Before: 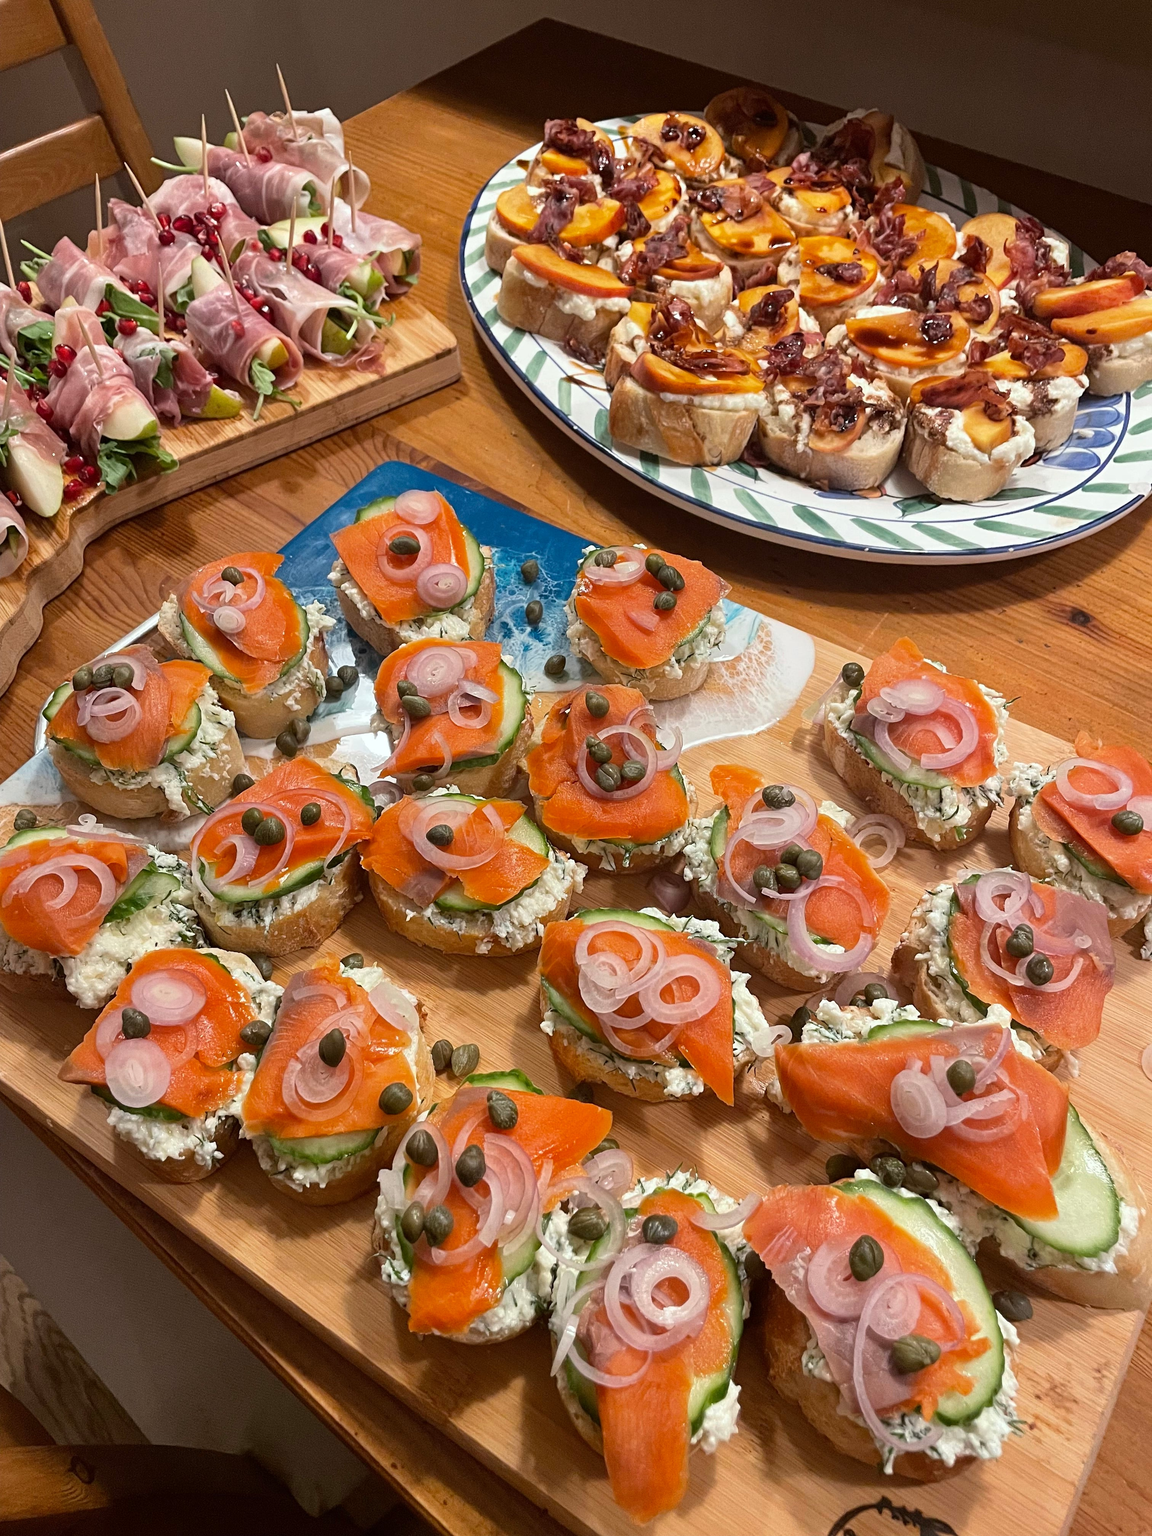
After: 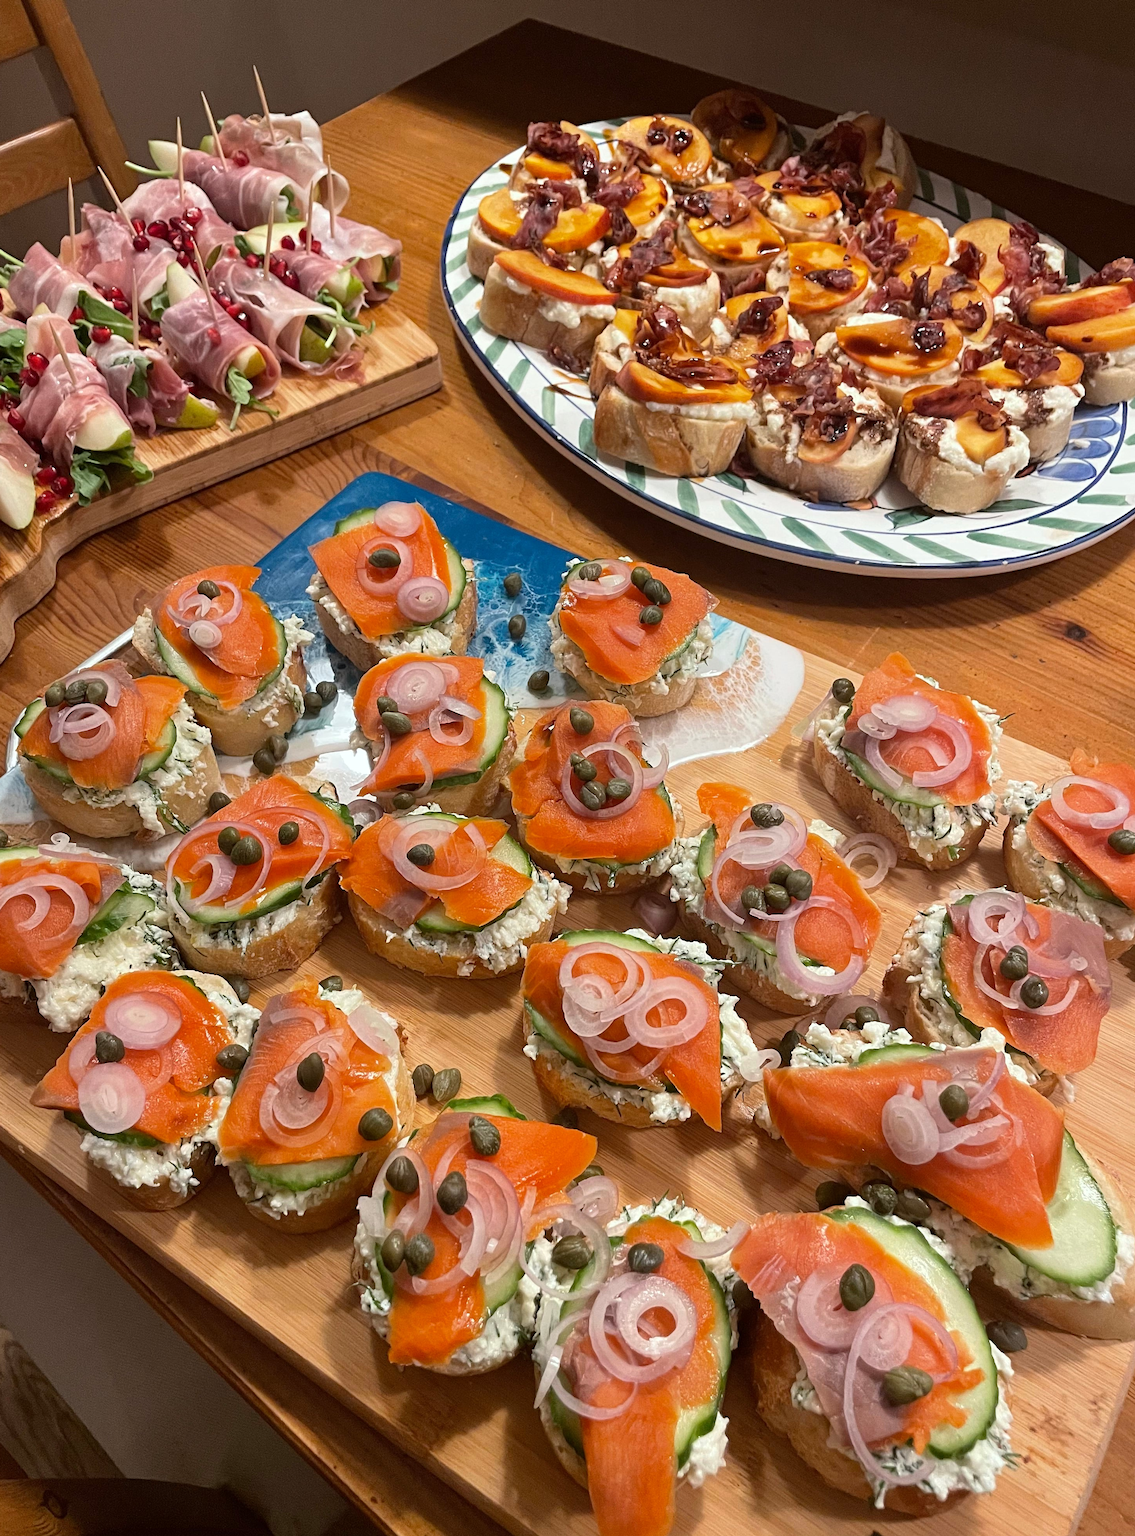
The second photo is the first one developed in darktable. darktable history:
tone equalizer: on, module defaults
crop and rotate: left 2.536%, right 1.107%, bottom 2.246%
